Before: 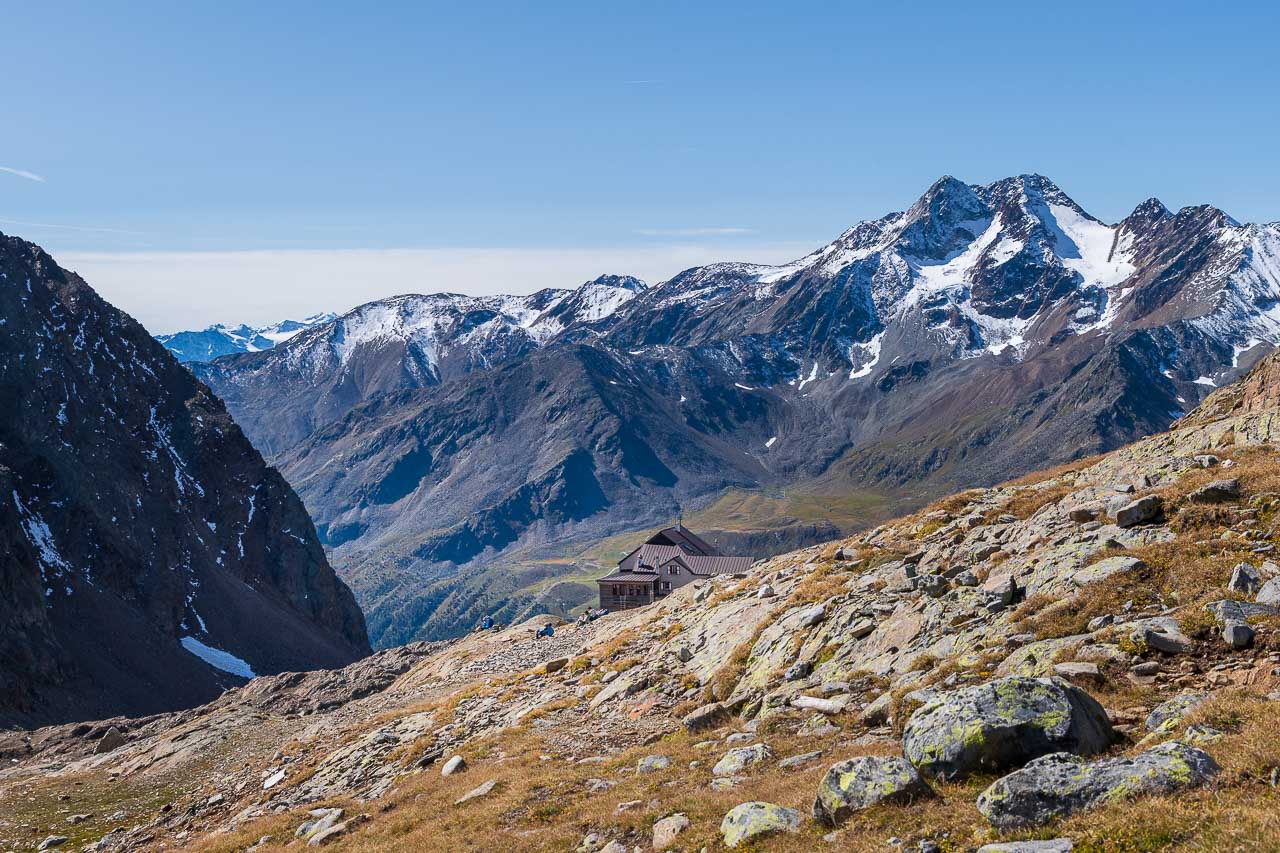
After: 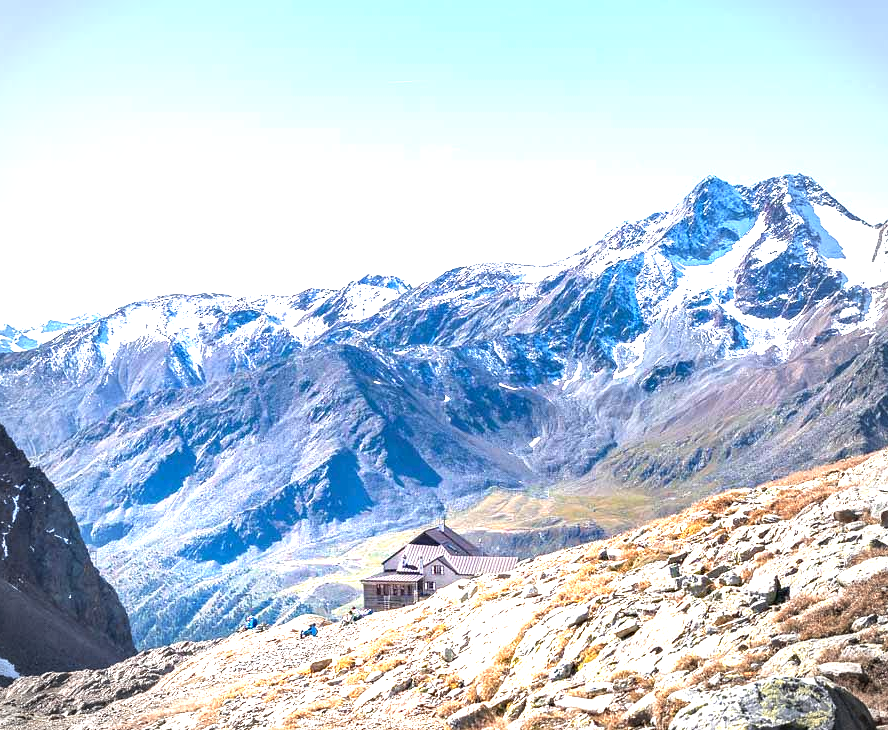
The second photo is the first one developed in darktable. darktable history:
vignetting: fall-off start 71.82%
crop: left 18.491%, right 12.117%, bottom 14.344%
tone equalizer: on, module defaults
exposure: exposure 1.989 EV, compensate highlight preservation false
color zones: curves: ch1 [(0, 0.469) (0.072, 0.457) (0.243, 0.494) (0.429, 0.5) (0.571, 0.5) (0.714, 0.5) (0.857, 0.5) (1, 0.469)]; ch2 [(0, 0.499) (0.143, 0.467) (0.242, 0.436) (0.429, 0.493) (0.571, 0.5) (0.714, 0.5) (0.857, 0.5) (1, 0.499)]
